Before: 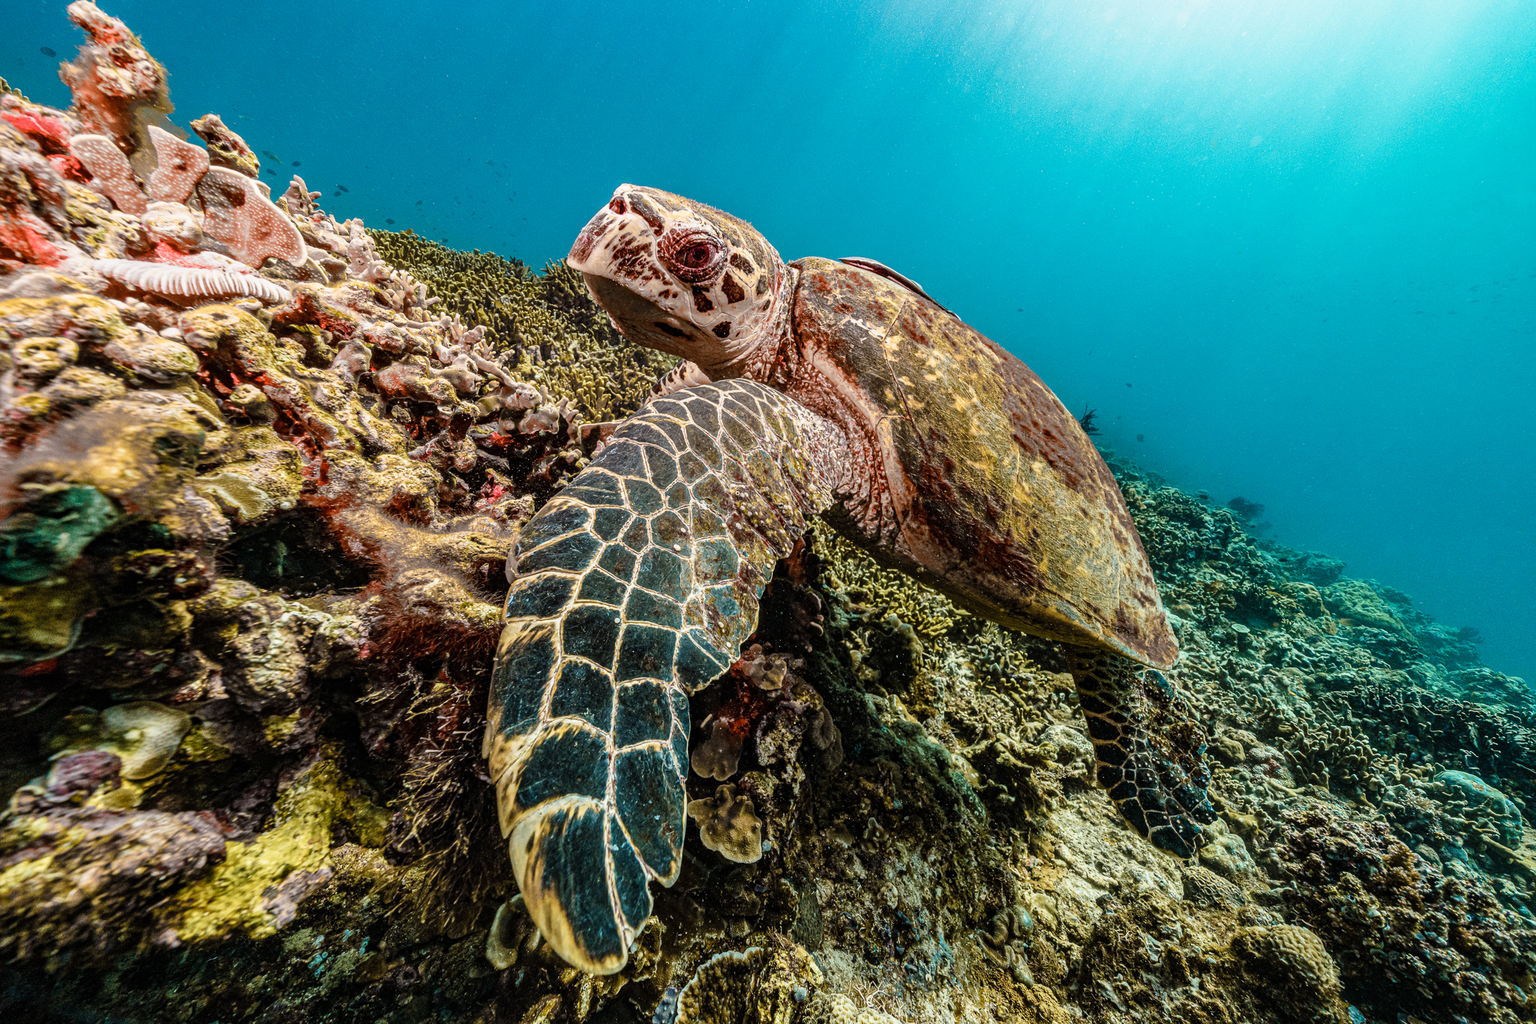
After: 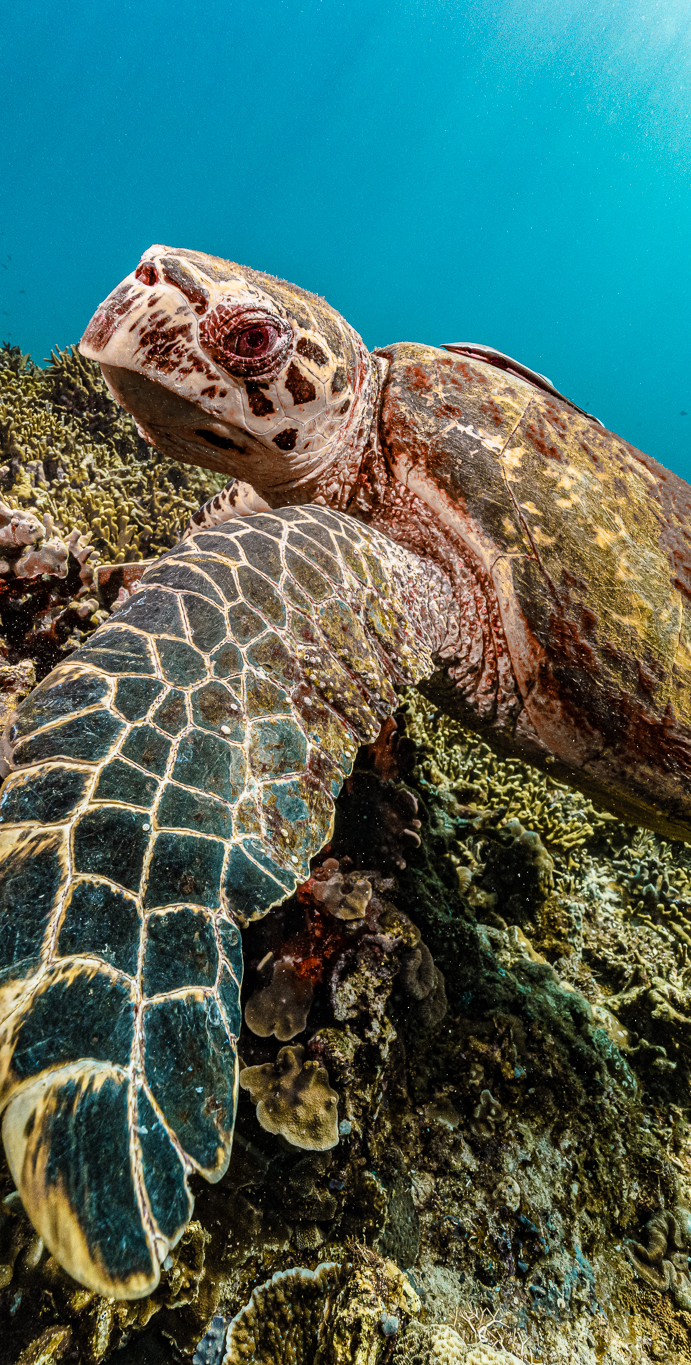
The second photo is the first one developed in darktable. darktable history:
crop: left 33.089%, right 33.137%
levels: mode automatic
